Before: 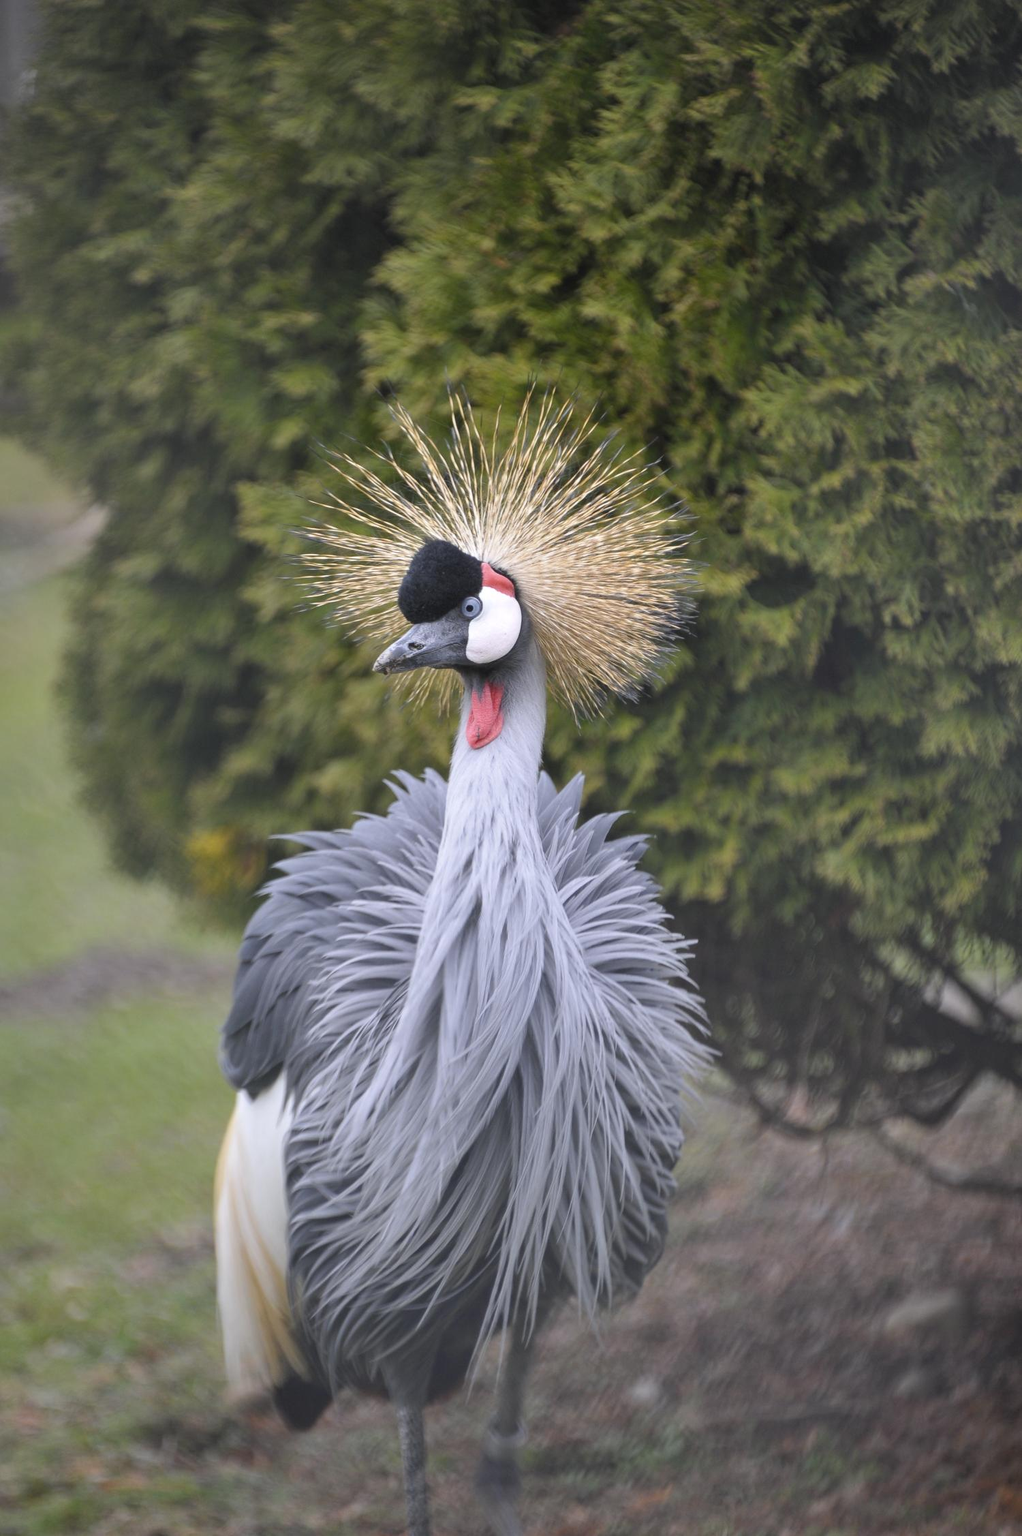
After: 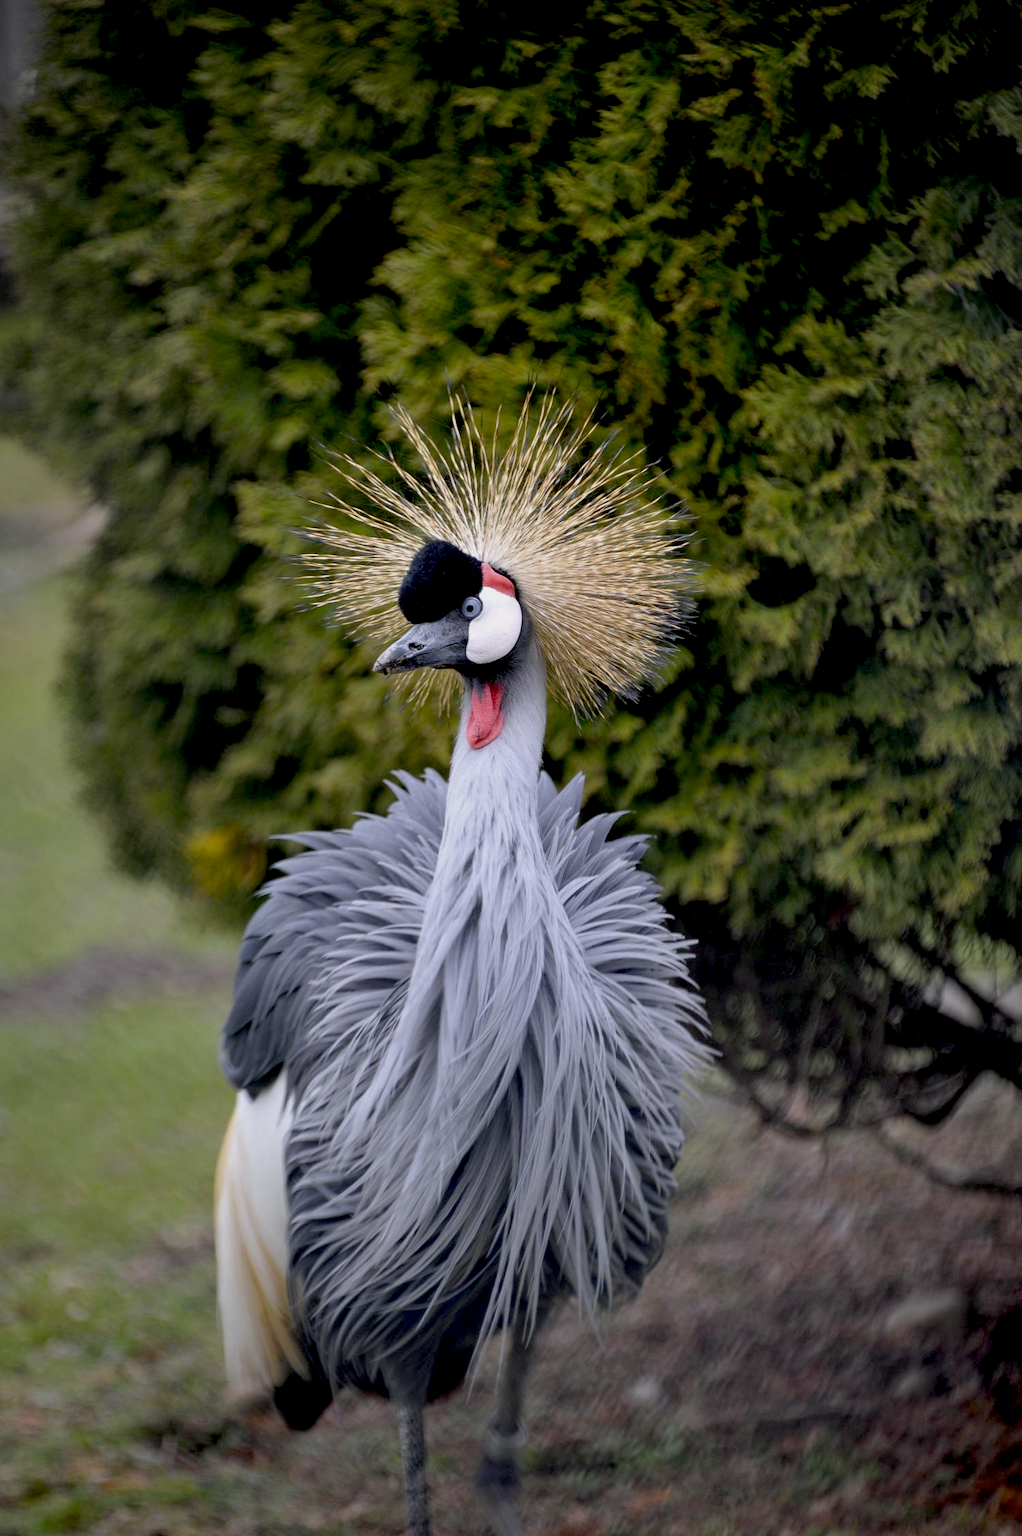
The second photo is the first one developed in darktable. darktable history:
exposure: black level correction 0.044, exposure -0.23 EV, compensate highlight preservation false
